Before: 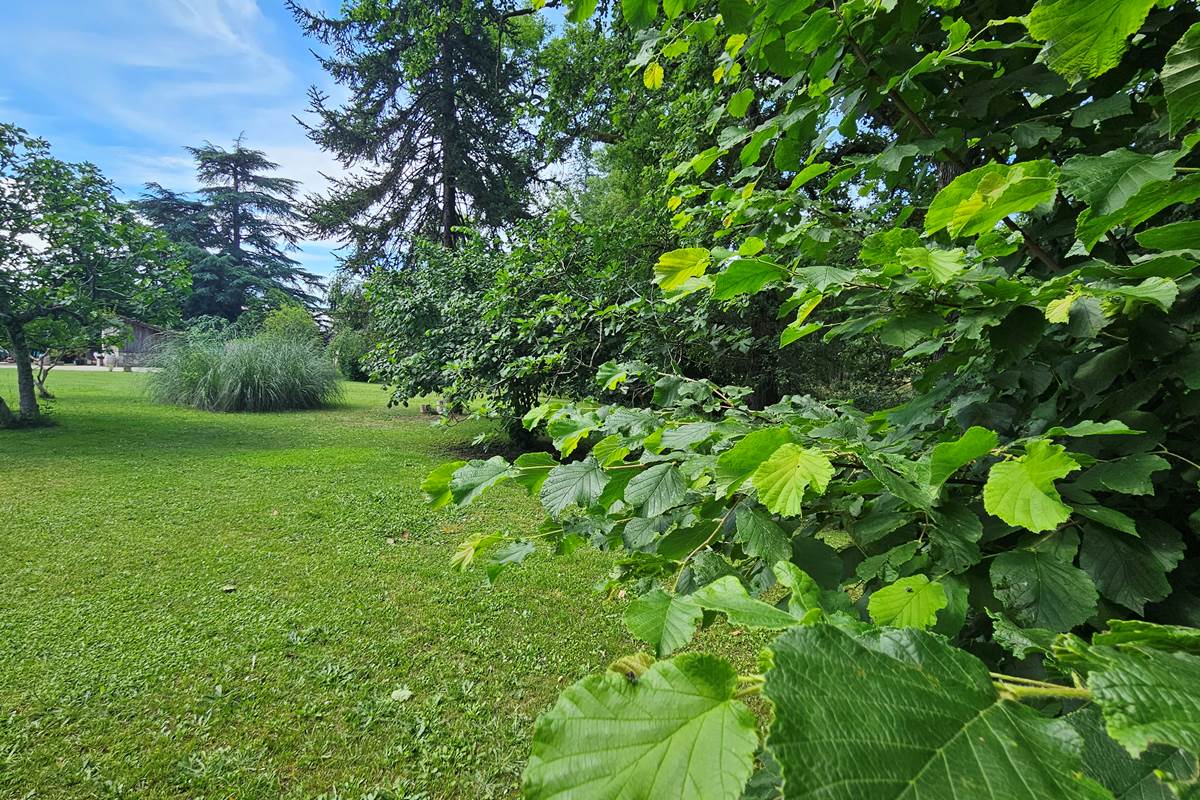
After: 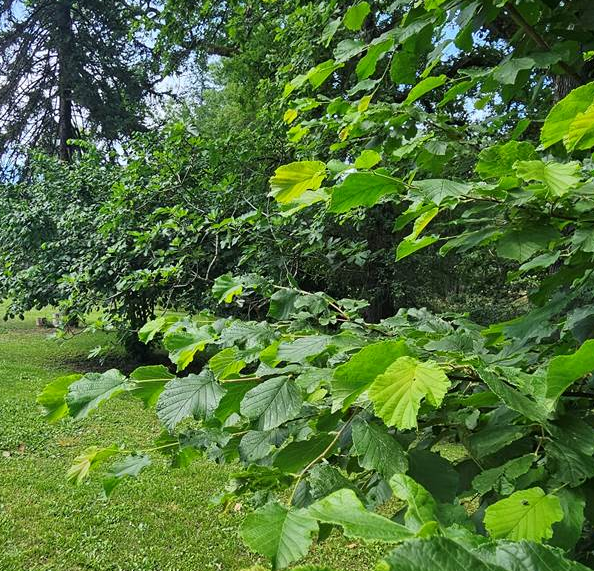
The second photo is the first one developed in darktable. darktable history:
tone equalizer: on, module defaults
crop: left 32.075%, top 10.976%, right 18.355%, bottom 17.596%
